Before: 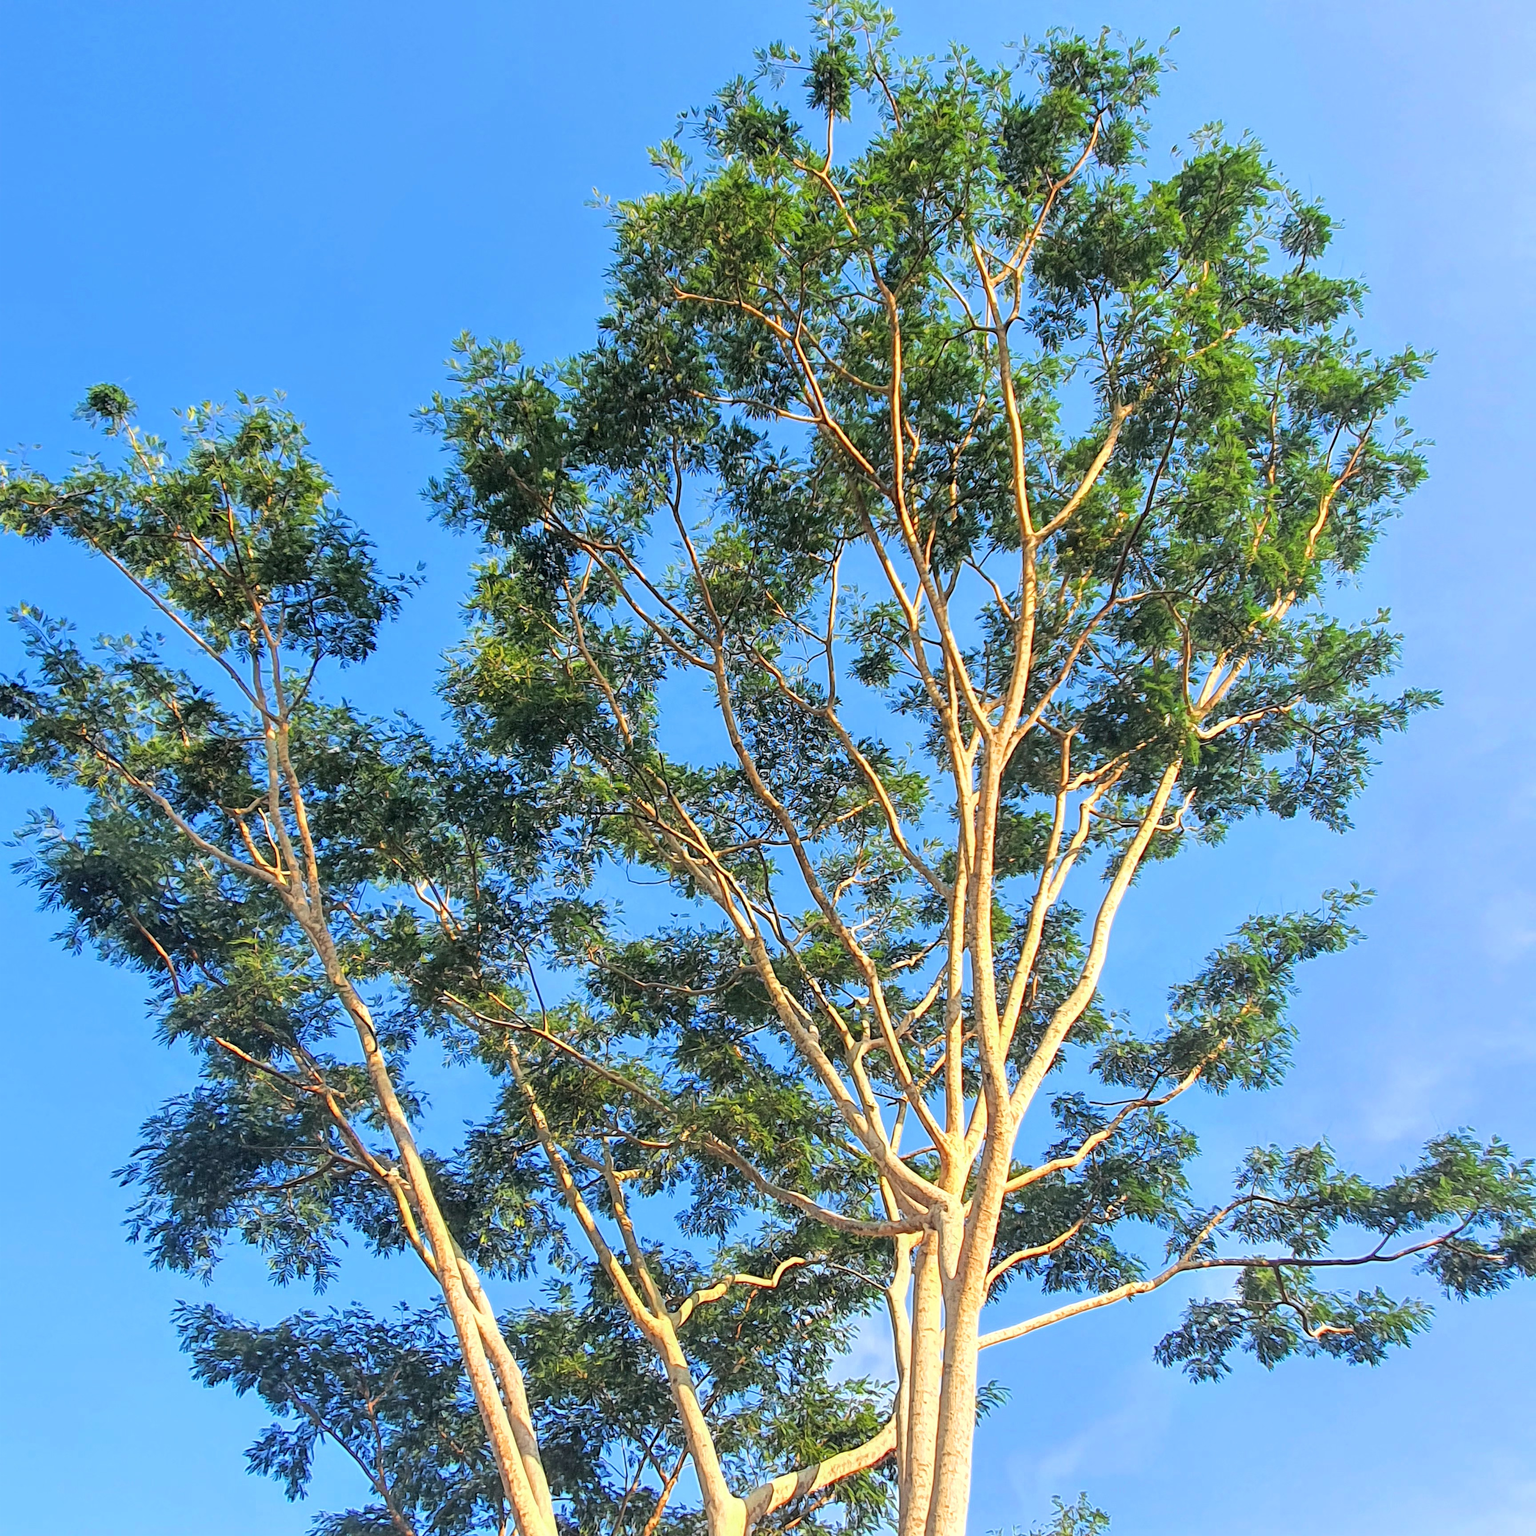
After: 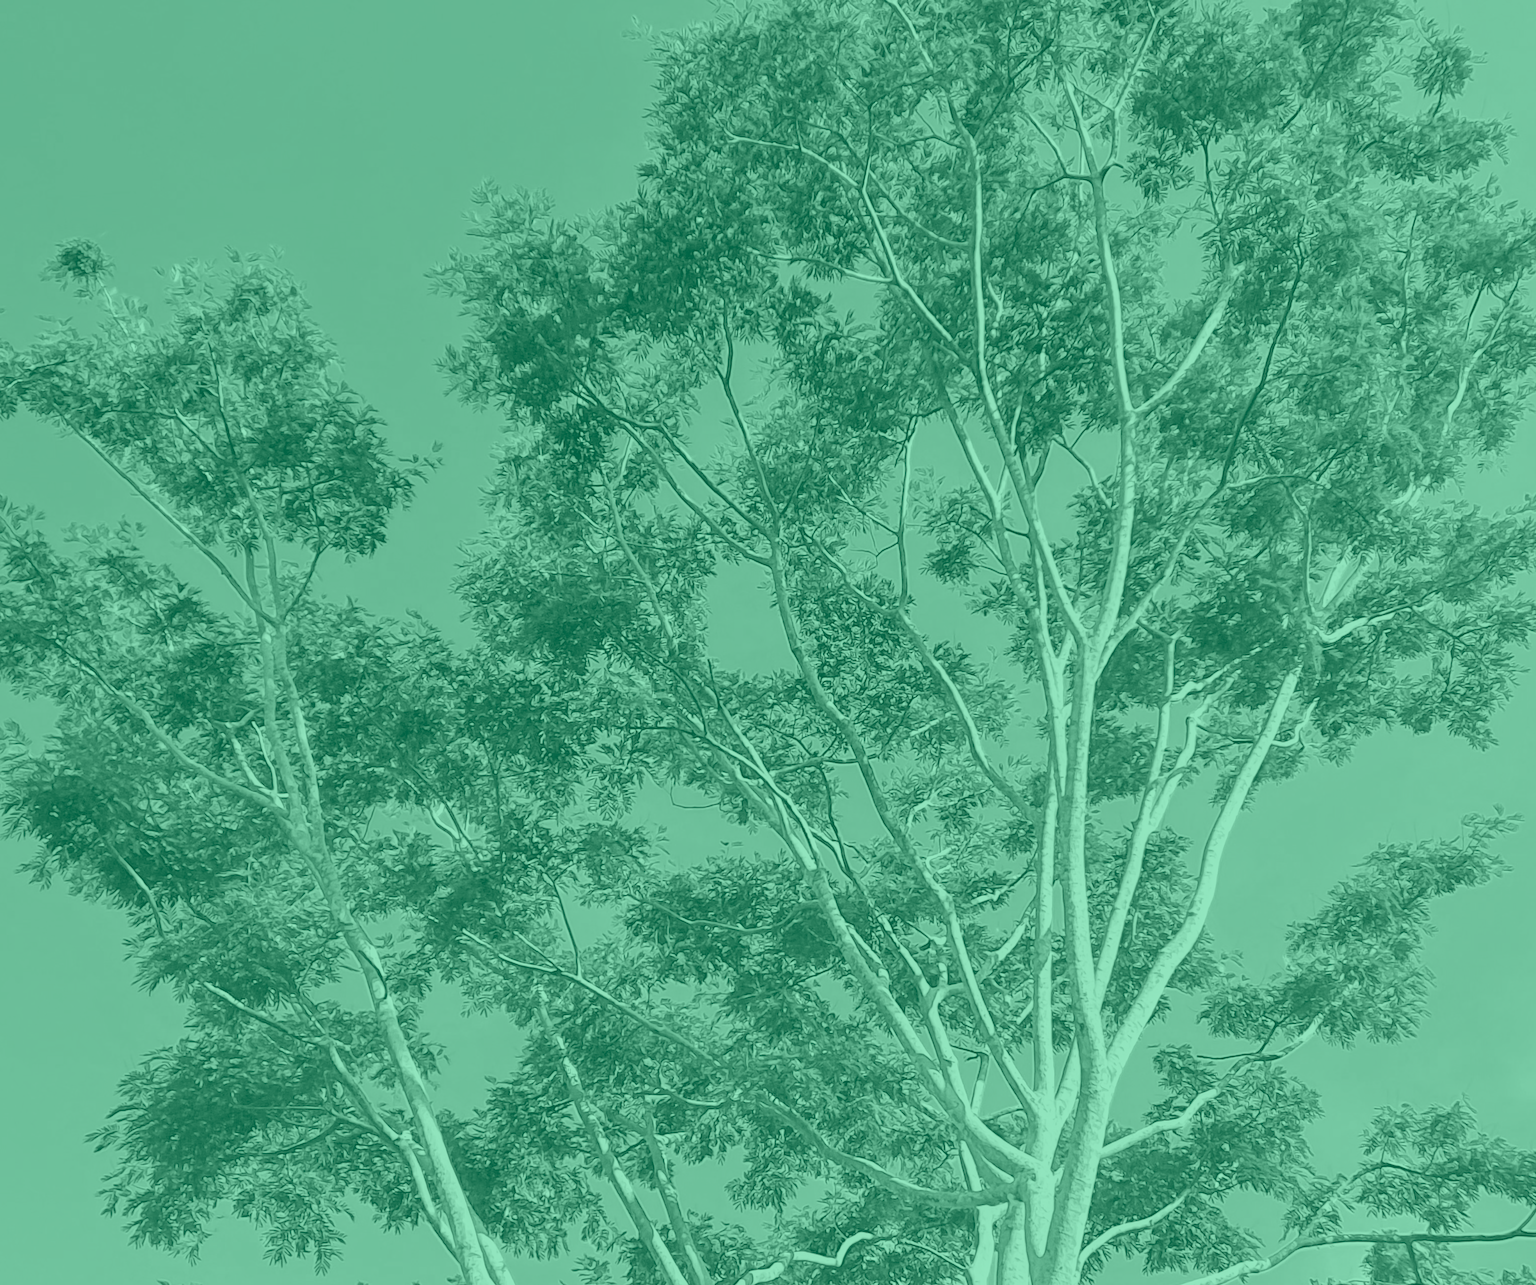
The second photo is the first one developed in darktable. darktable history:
colorize: hue 147.6°, saturation 65%, lightness 21.64%
crop and rotate: left 2.425%, top 11.305%, right 9.6%, bottom 15.08%
